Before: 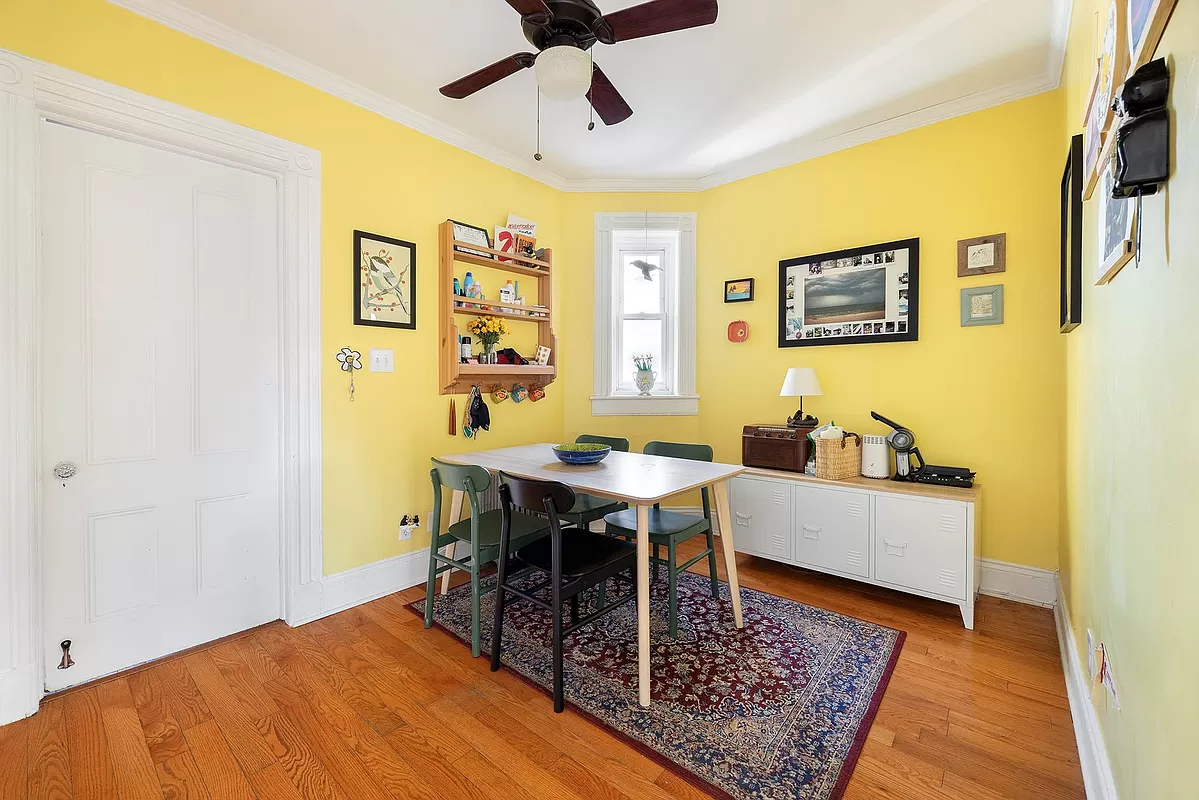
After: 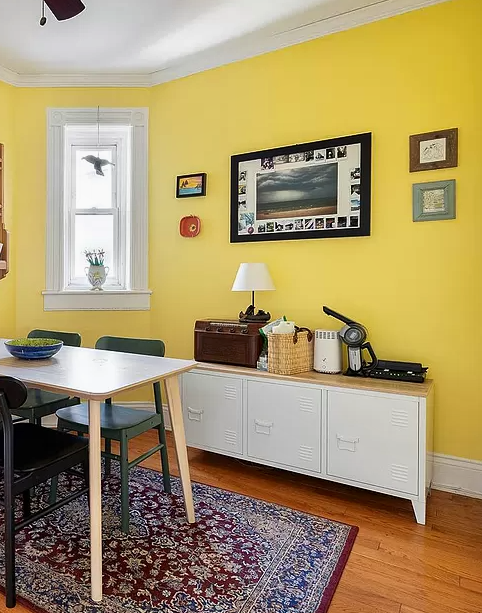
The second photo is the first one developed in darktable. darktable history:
shadows and highlights: shadows 43.84, white point adjustment -1.5, soften with gaussian
contrast brightness saturation: contrast 0.079, saturation 0.018
crop: left 45.751%, top 13.183%, right 13.976%, bottom 10.113%
